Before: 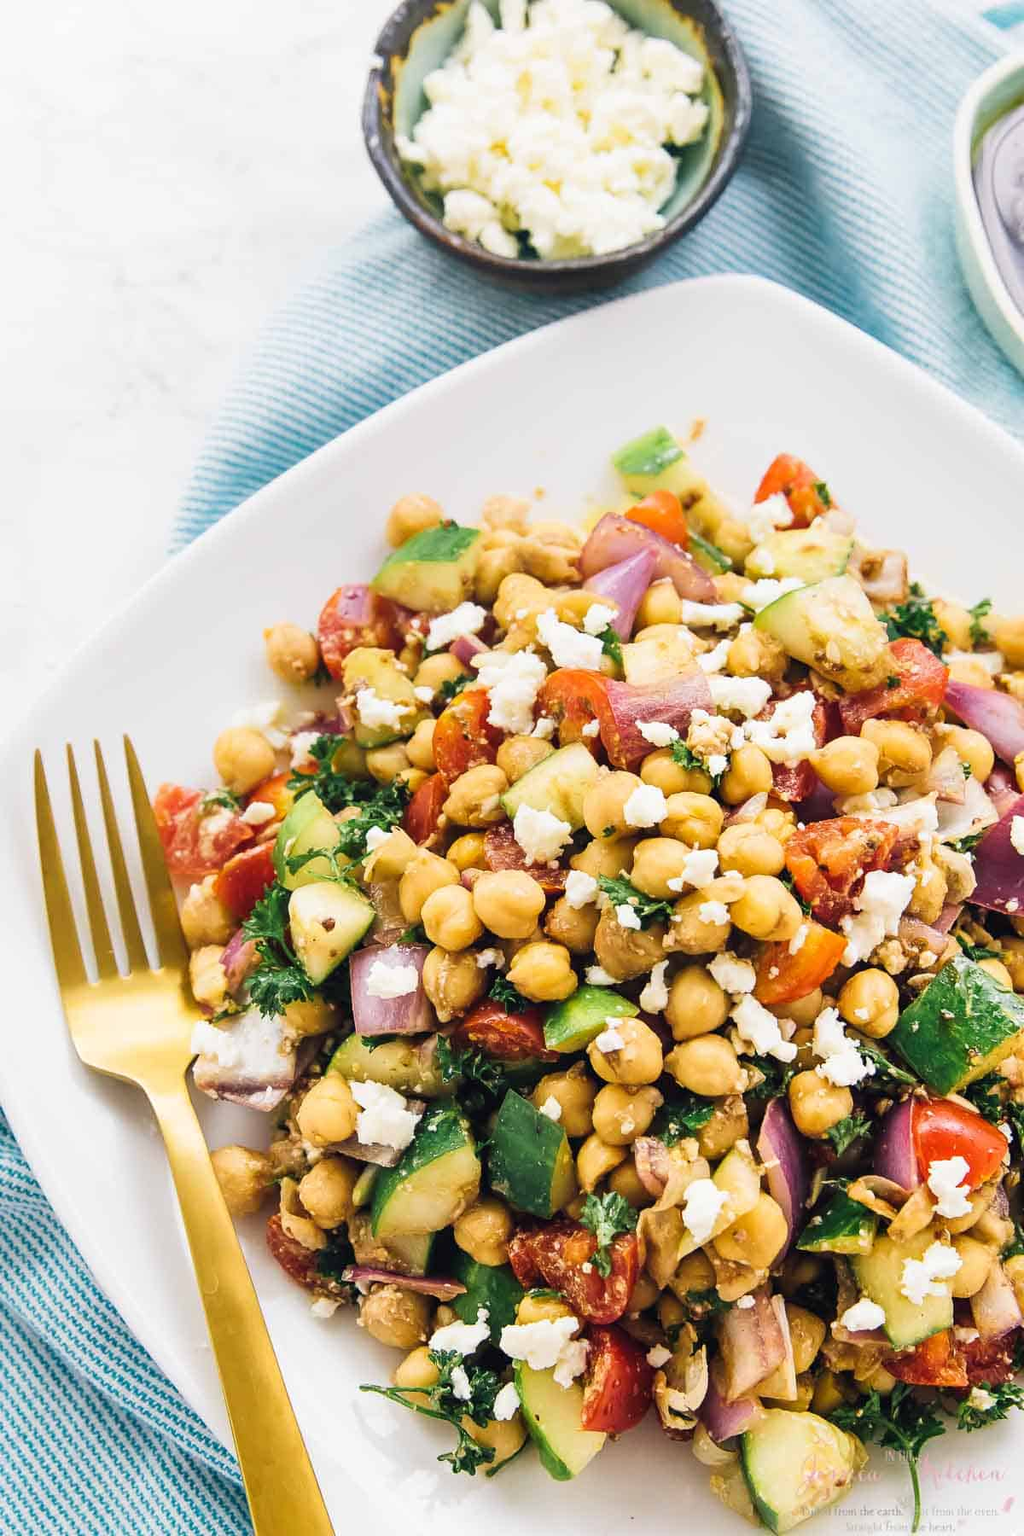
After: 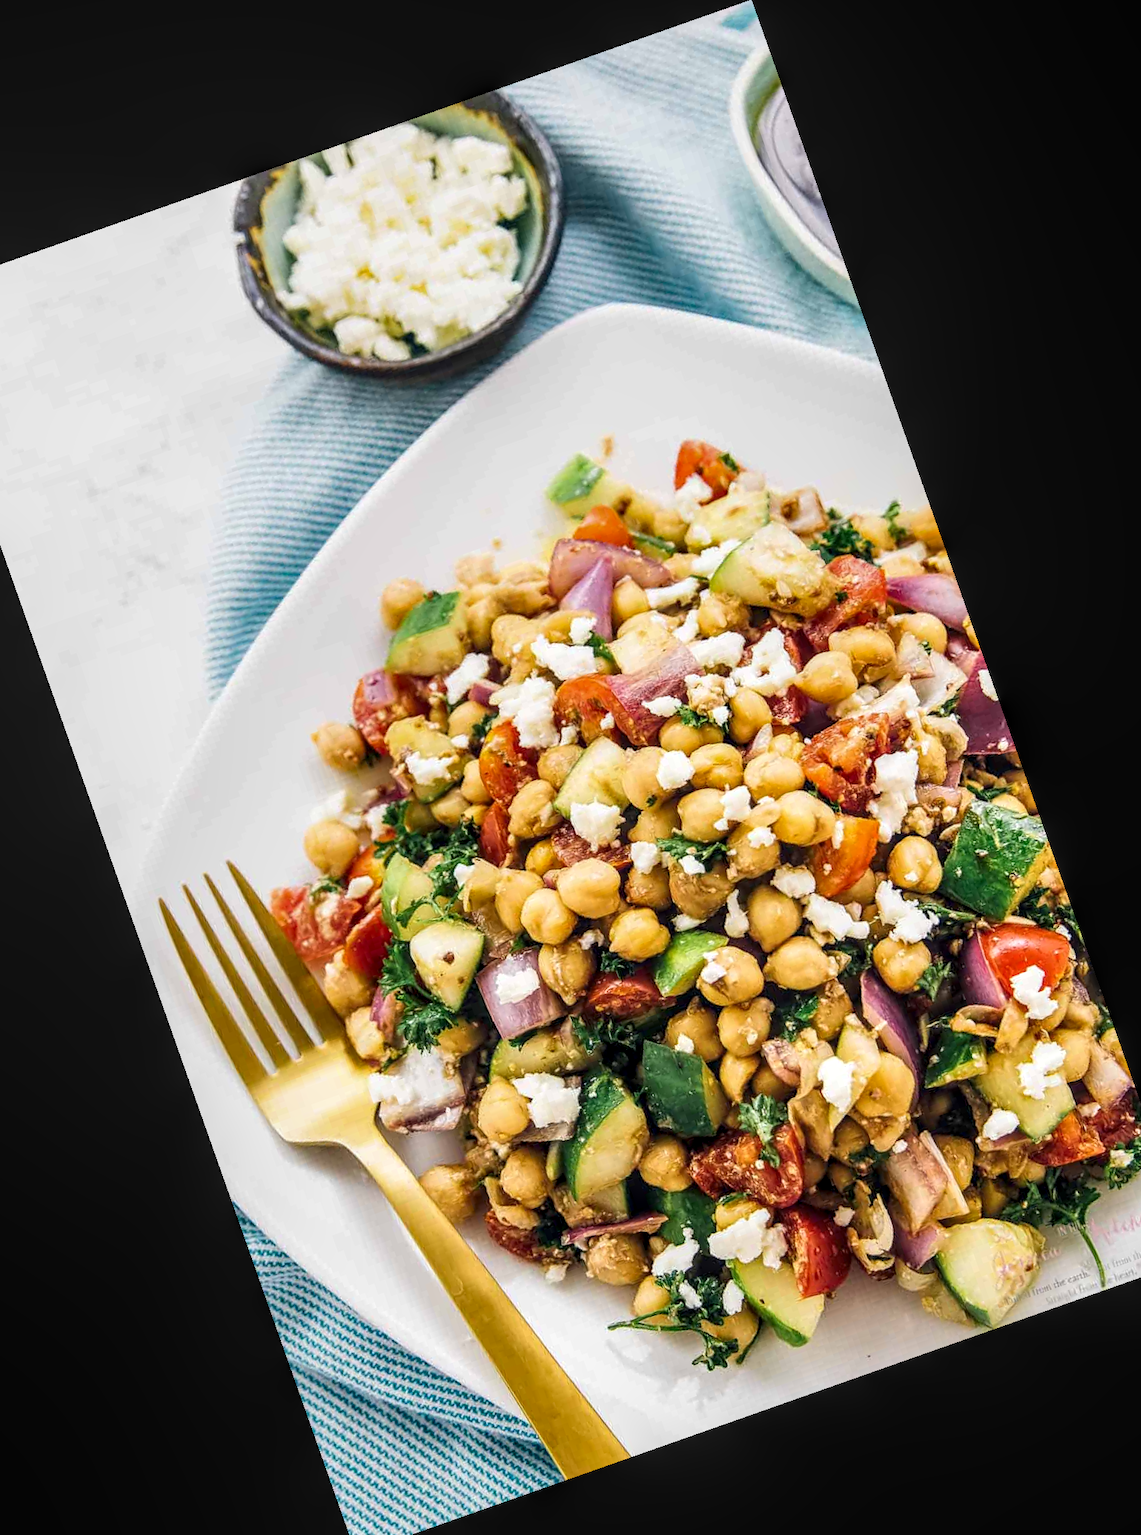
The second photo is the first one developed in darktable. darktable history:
crop and rotate: angle 19.43°, left 6.812%, right 4.125%, bottom 1.087%
local contrast: highlights 61%, detail 143%, midtone range 0.428
